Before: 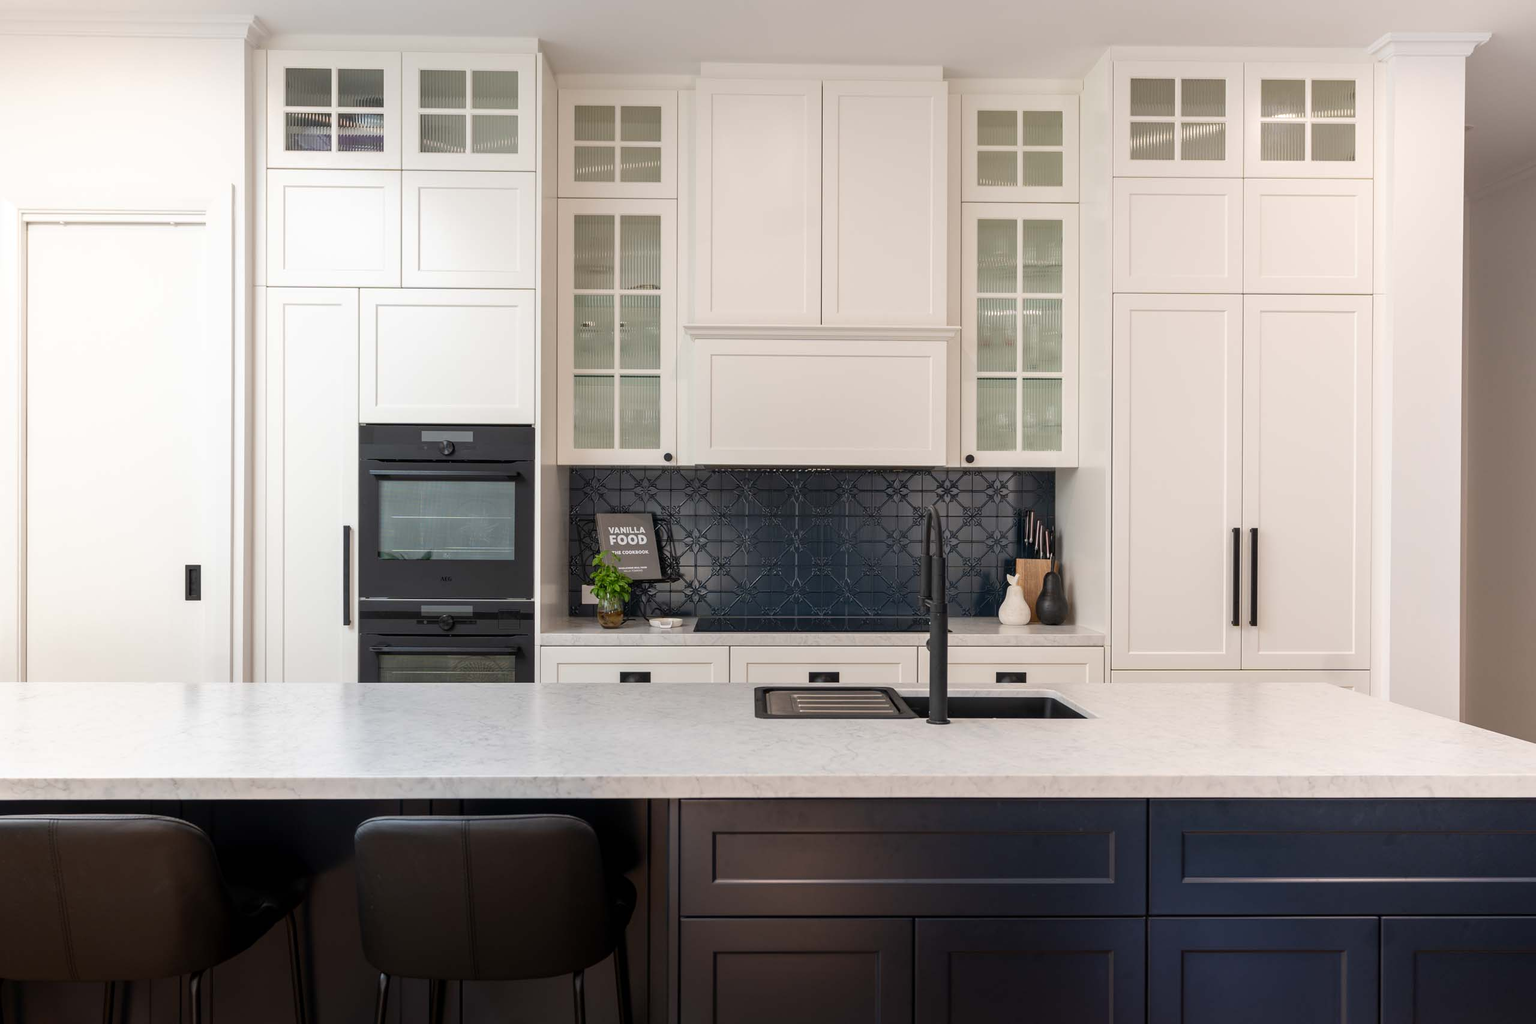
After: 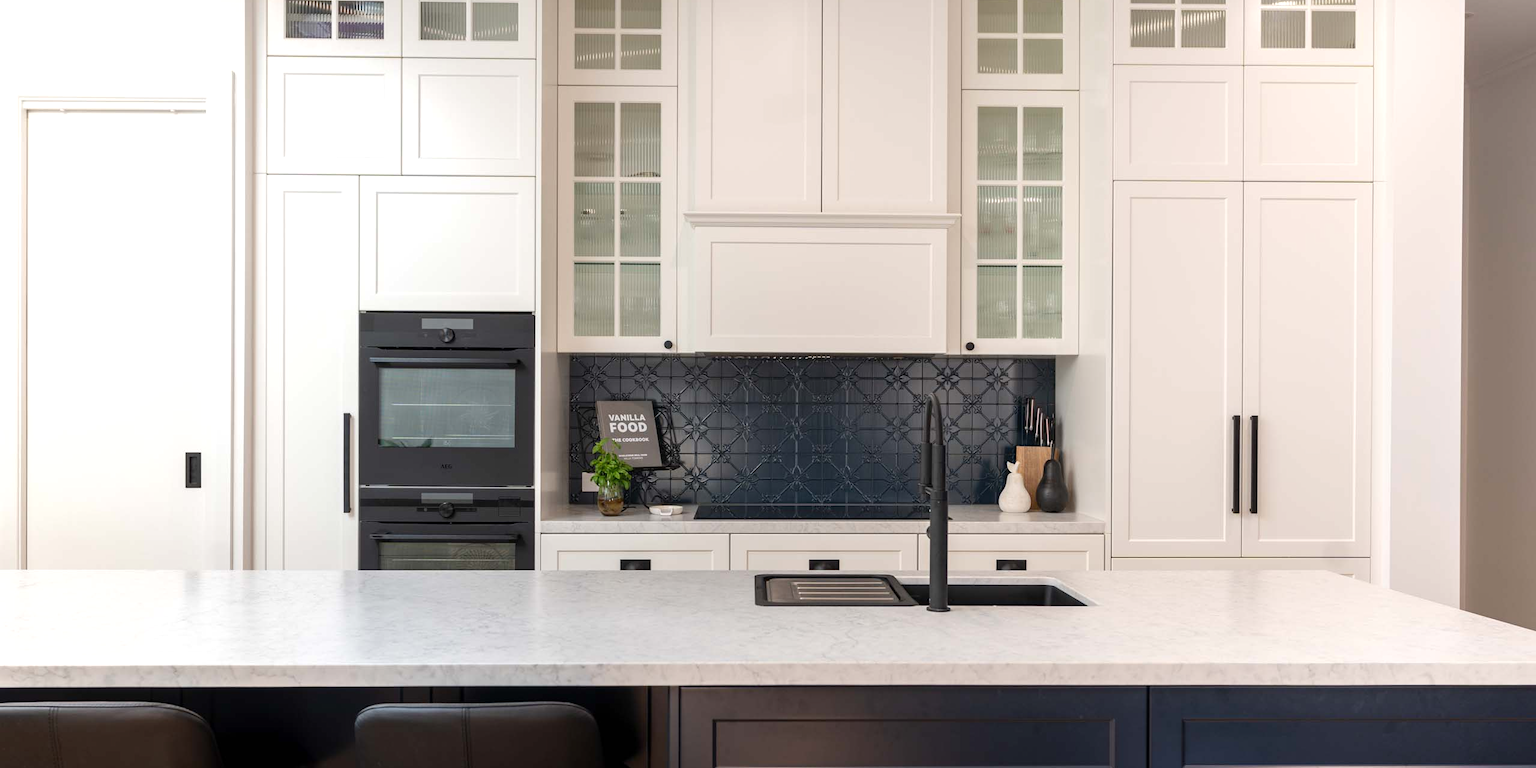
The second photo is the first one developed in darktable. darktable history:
exposure: exposure 0.178 EV, compensate exposure bias true, compensate highlight preservation false
crop: top 11.038%, bottom 13.962%
